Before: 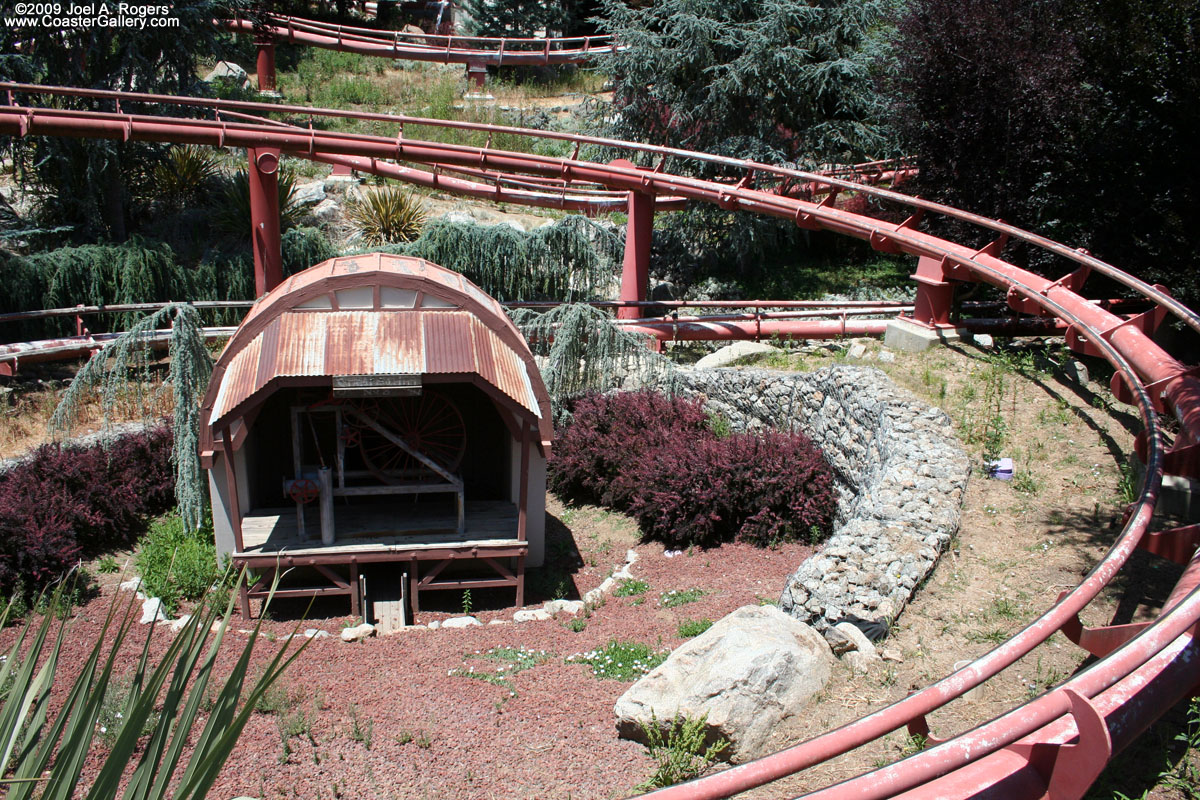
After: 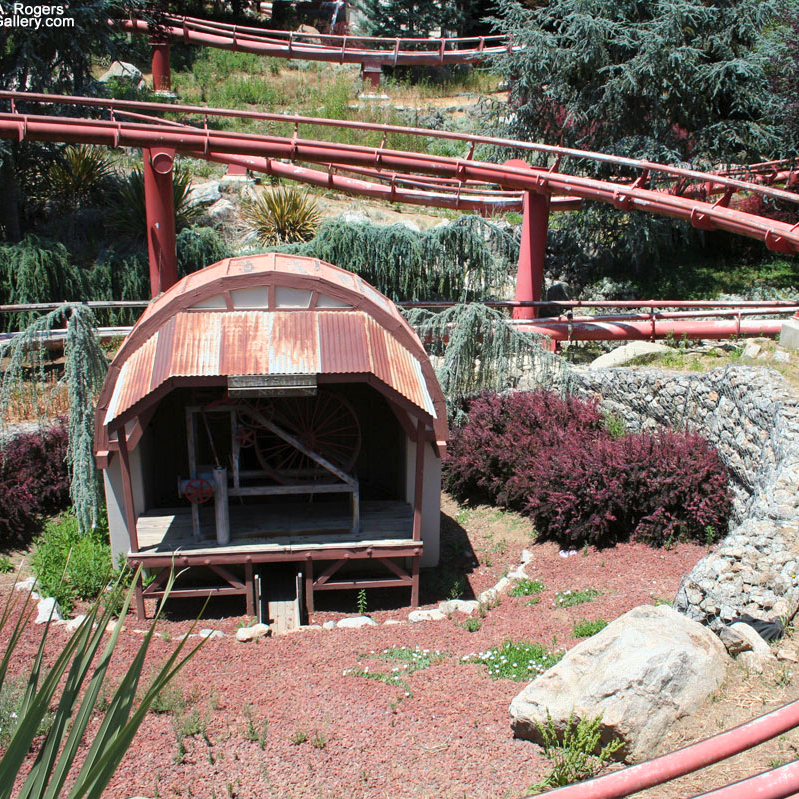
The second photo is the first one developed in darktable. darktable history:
crop and rotate: left 8.786%, right 24.548%
contrast brightness saturation: brightness 0.09, saturation 0.19
